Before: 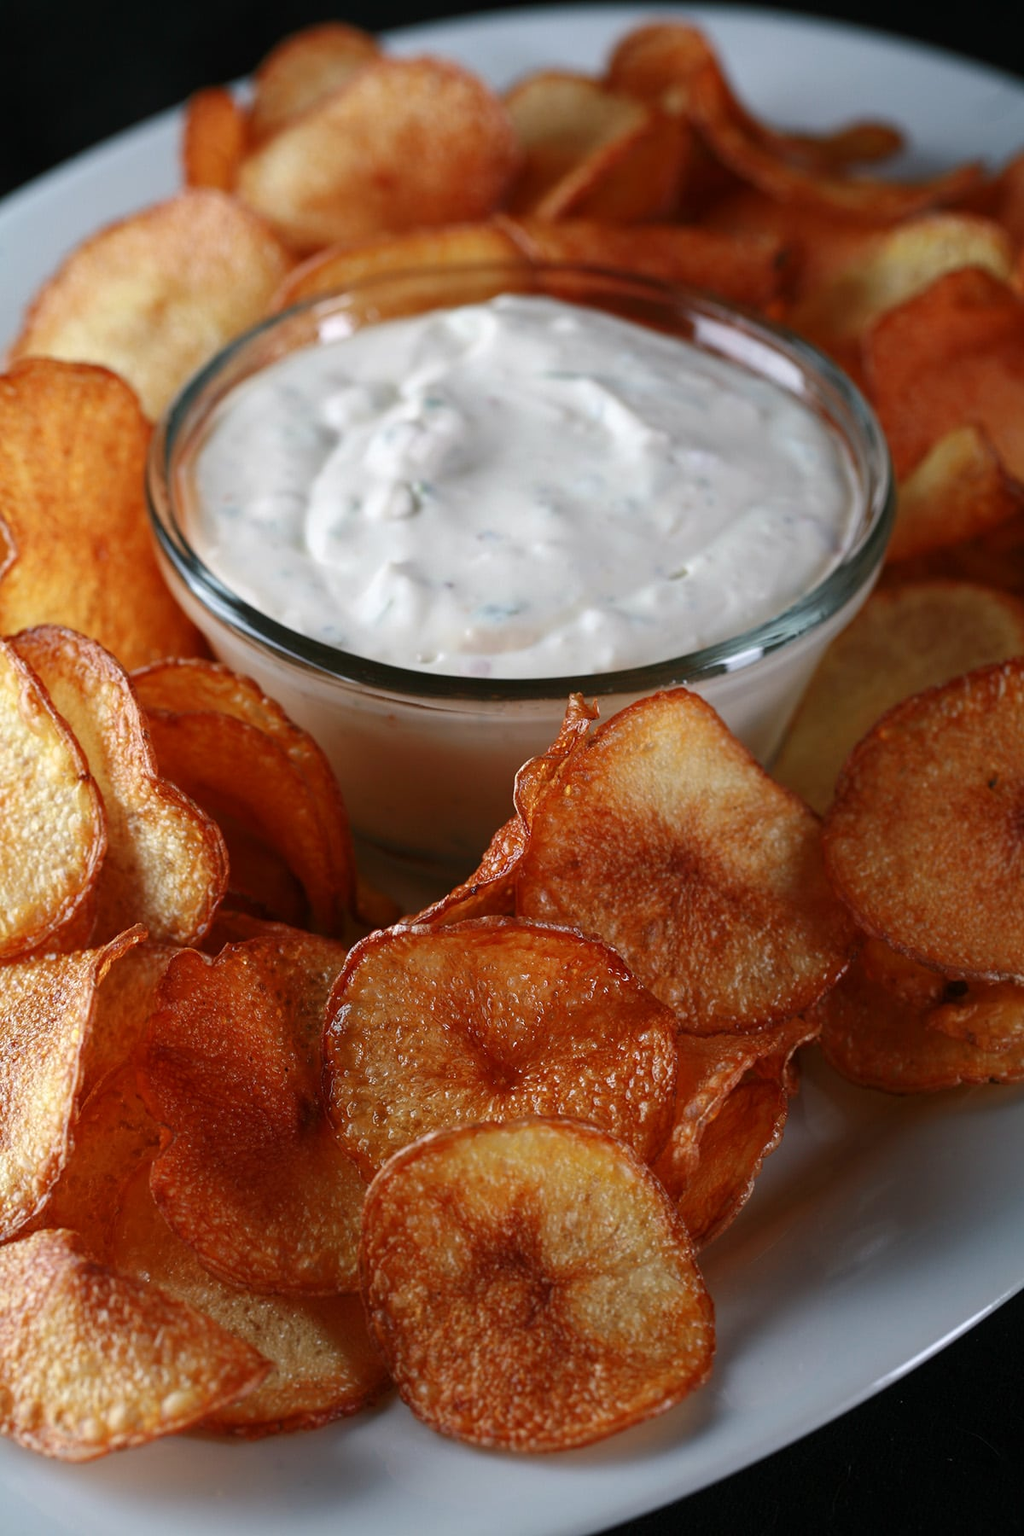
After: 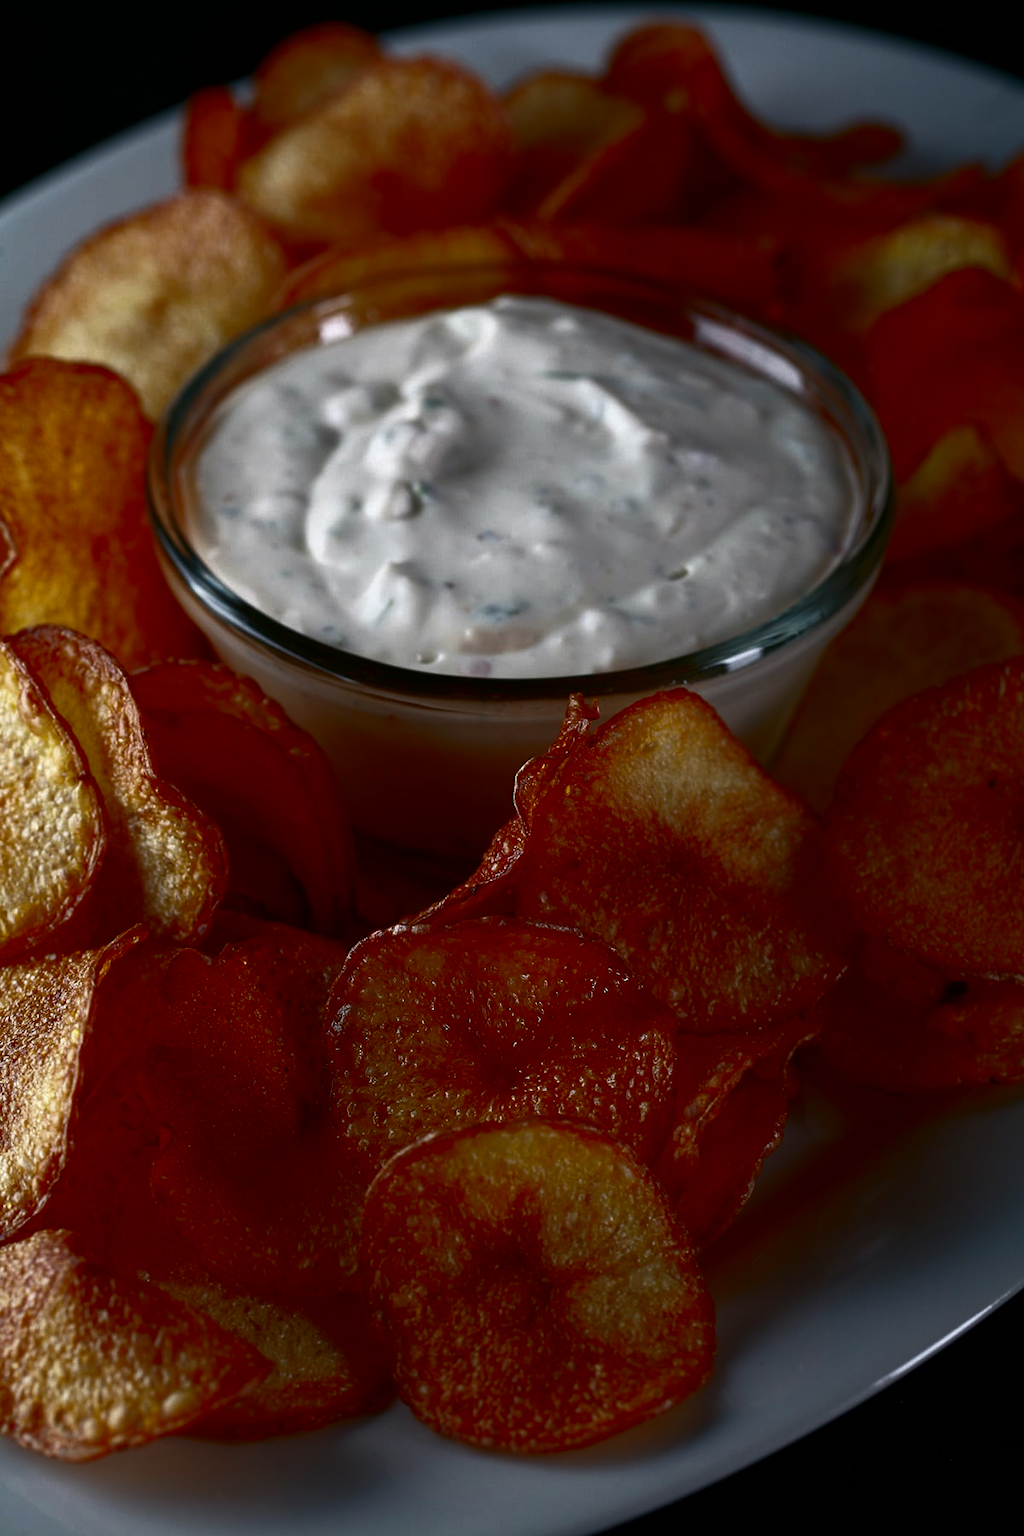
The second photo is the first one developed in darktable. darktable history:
contrast brightness saturation: brightness -0.25, saturation 0.2
rgb curve: curves: ch0 [(0, 0) (0.415, 0.237) (1, 1)]
